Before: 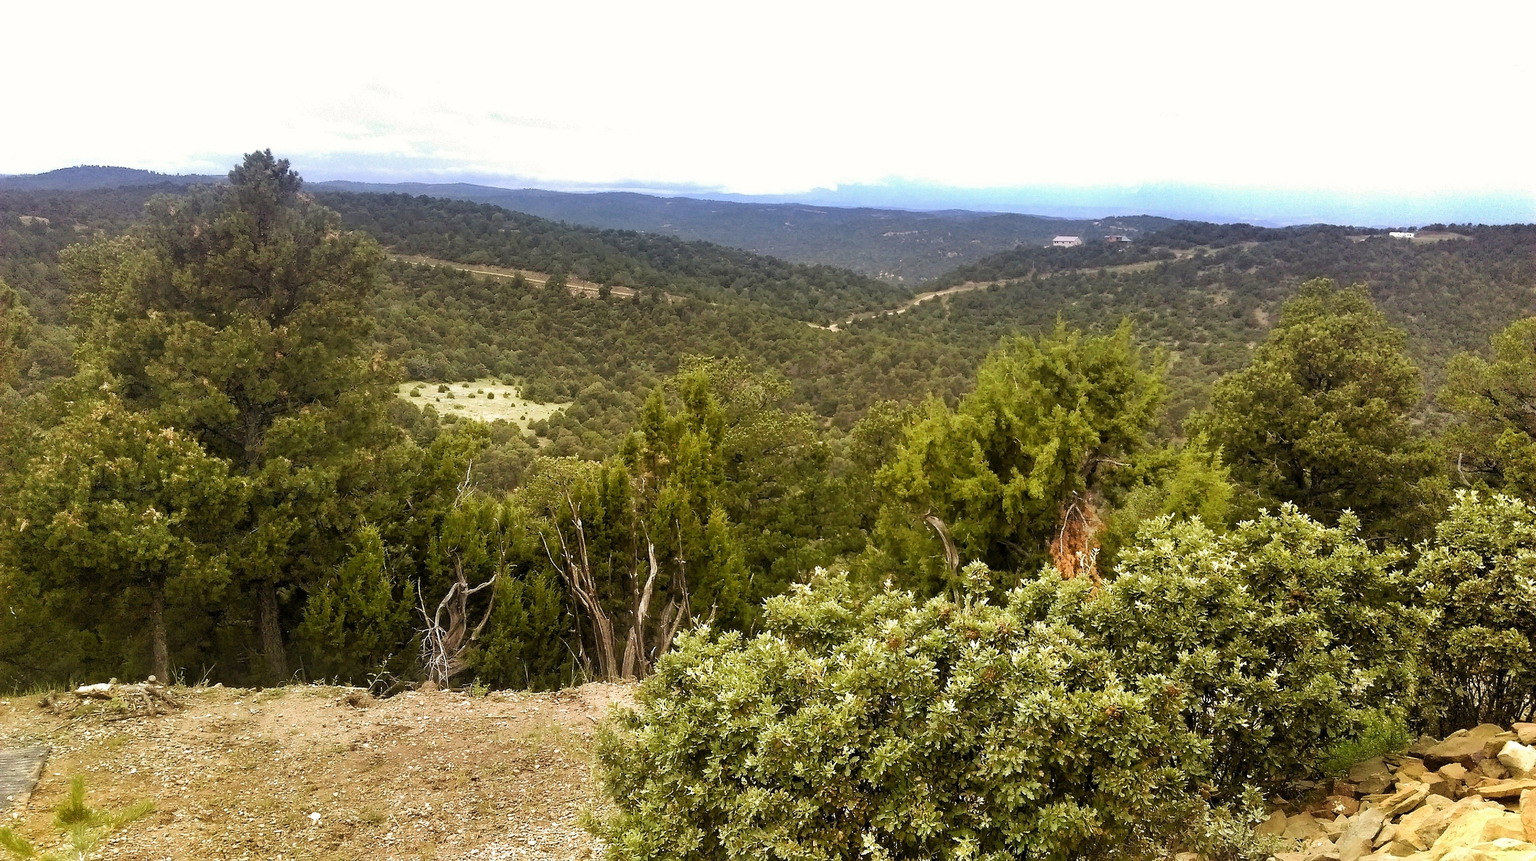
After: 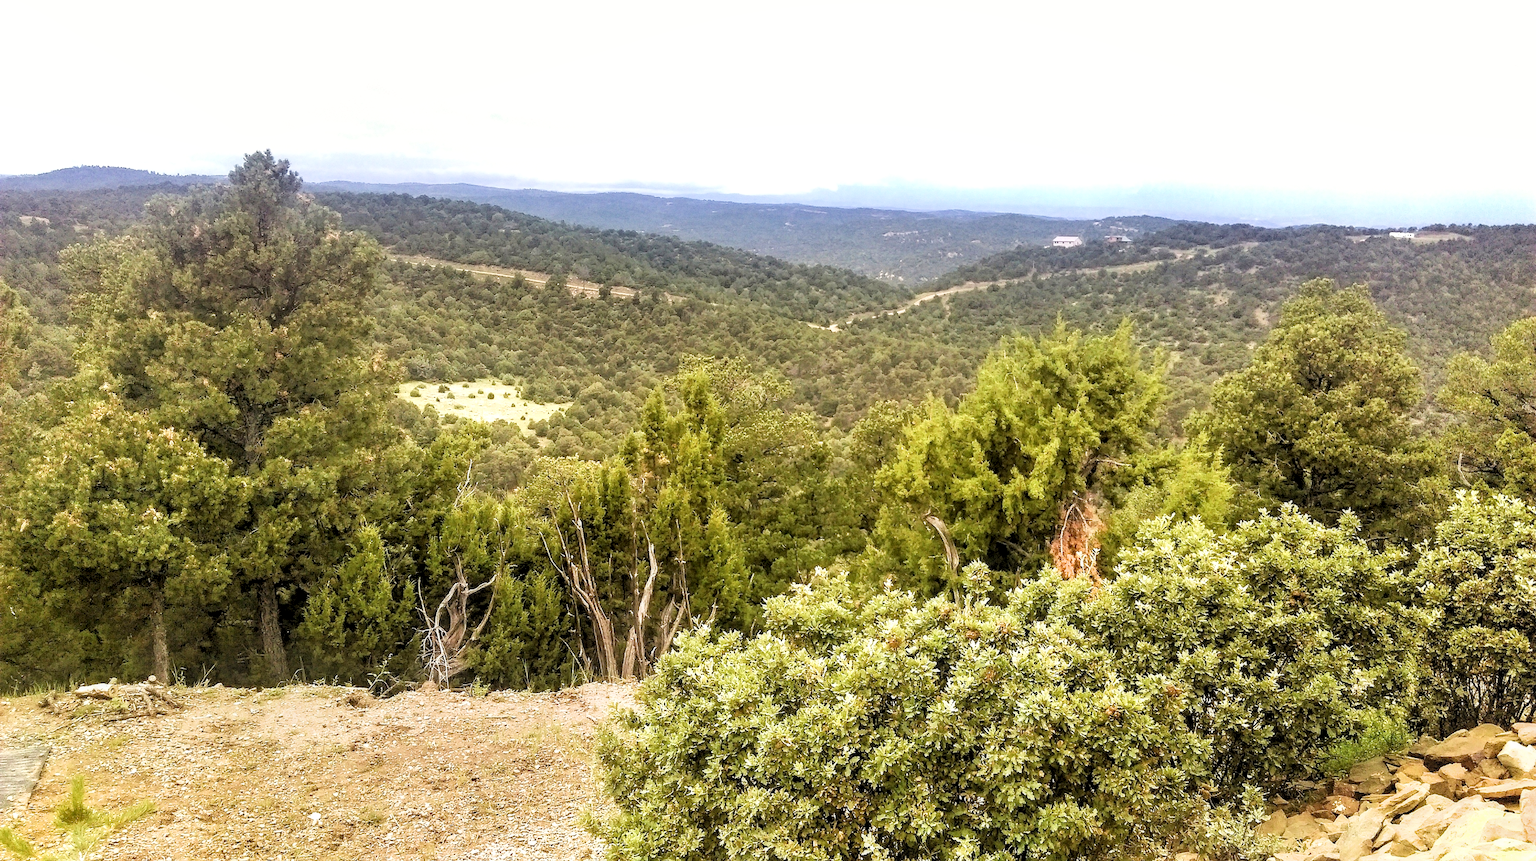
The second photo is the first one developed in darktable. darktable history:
filmic rgb: middle gray luminance 18.31%, black relative exposure -11.2 EV, white relative exposure 3.74 EV, target black luminance 0%, hardness 5.87, latitude 57.7%, contrast 0.965, shadows ↔ highlights balance 49.11%
local contrast: on, module defaults
tone equalizer: -8 EV -0.565 EV, edges refinement/feathering 500, mask exposure compensation -1.57 EV, preserve details no
exposure: exposure 1.134 EV, compensate highlight preservation false
contrast brightness saturation: saturation -0.045
